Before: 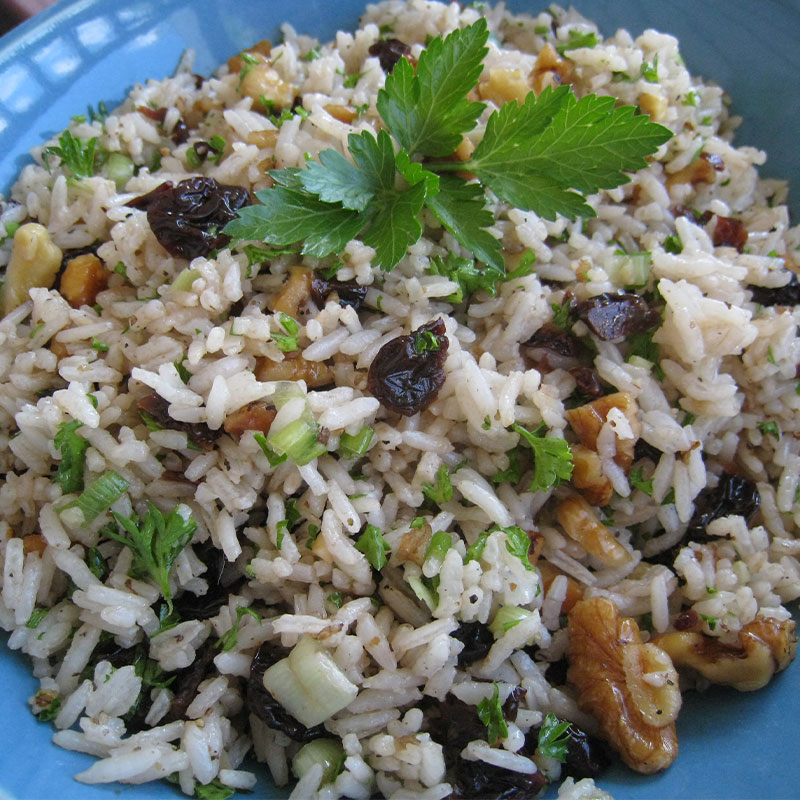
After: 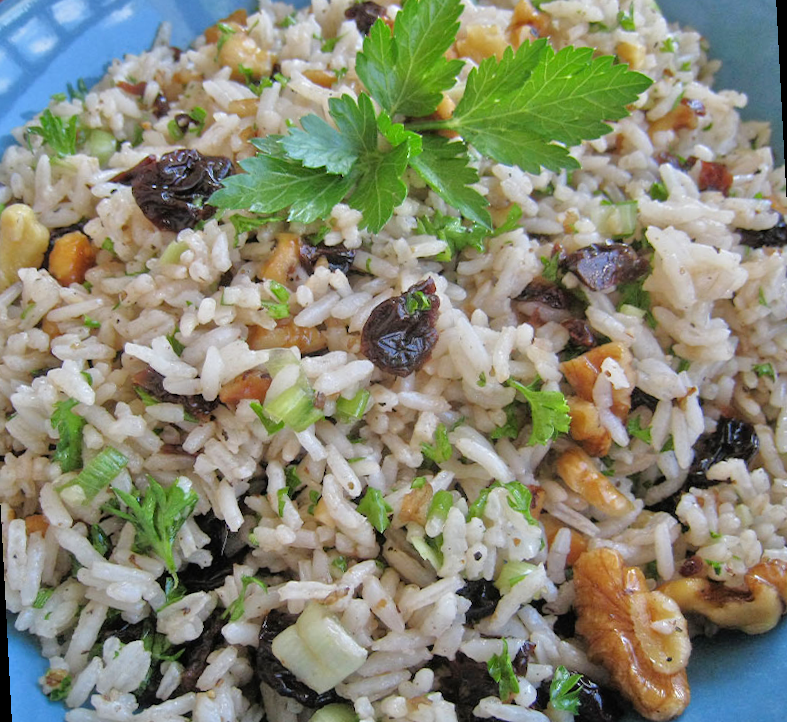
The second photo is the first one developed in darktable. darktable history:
rotate and perspective: rotation -3°, crop left 0.031, crop right 0.968, crop top 0.07, crop bottom 0.93
tone equalizer: -7 EV 0.15 EV, -6 EV 0.6 EV, -5 EV 1.15 EV, -4 EV 1.33 EV, -3 EV 1.15 EV, -2 EV 0.6 EV, -1 EV 0.15 EV, mask exposure compensation -0.5 EV
exposure: exposure -0.21 EV, compensate highlight preservation false
